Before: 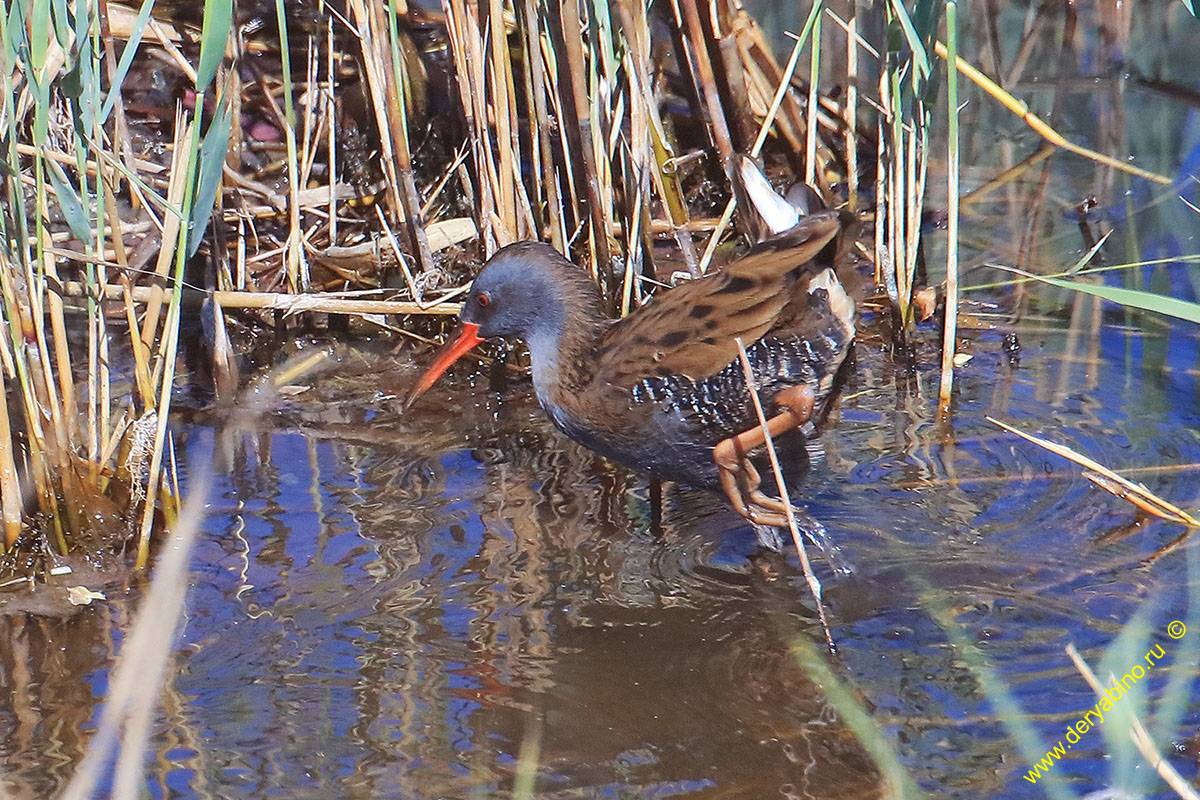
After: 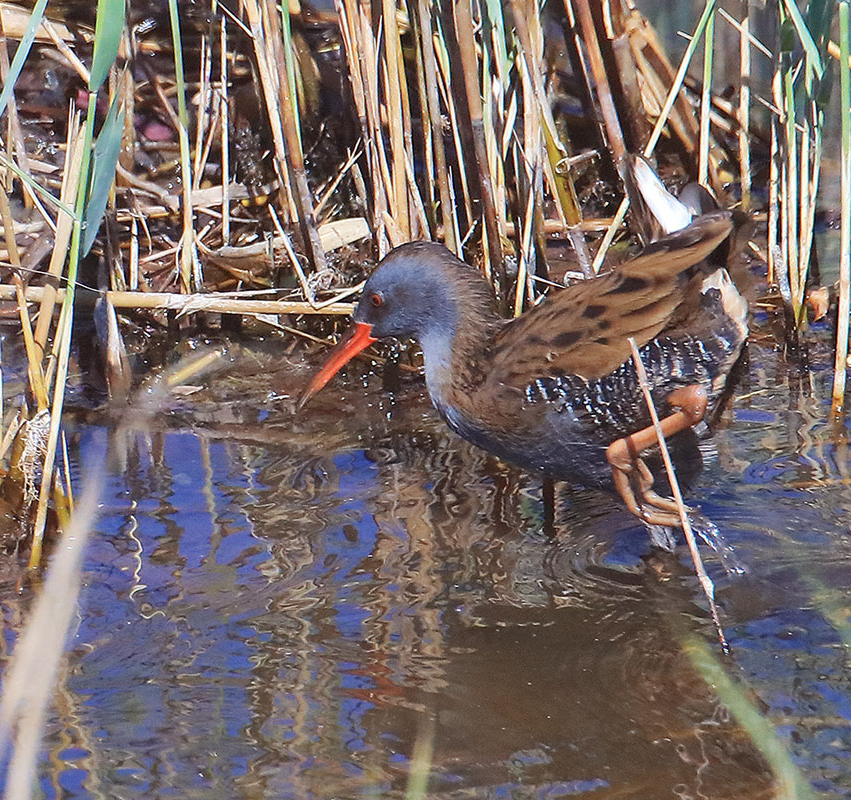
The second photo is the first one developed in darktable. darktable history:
crop and rotate: left 8.934%, right 20.096%
